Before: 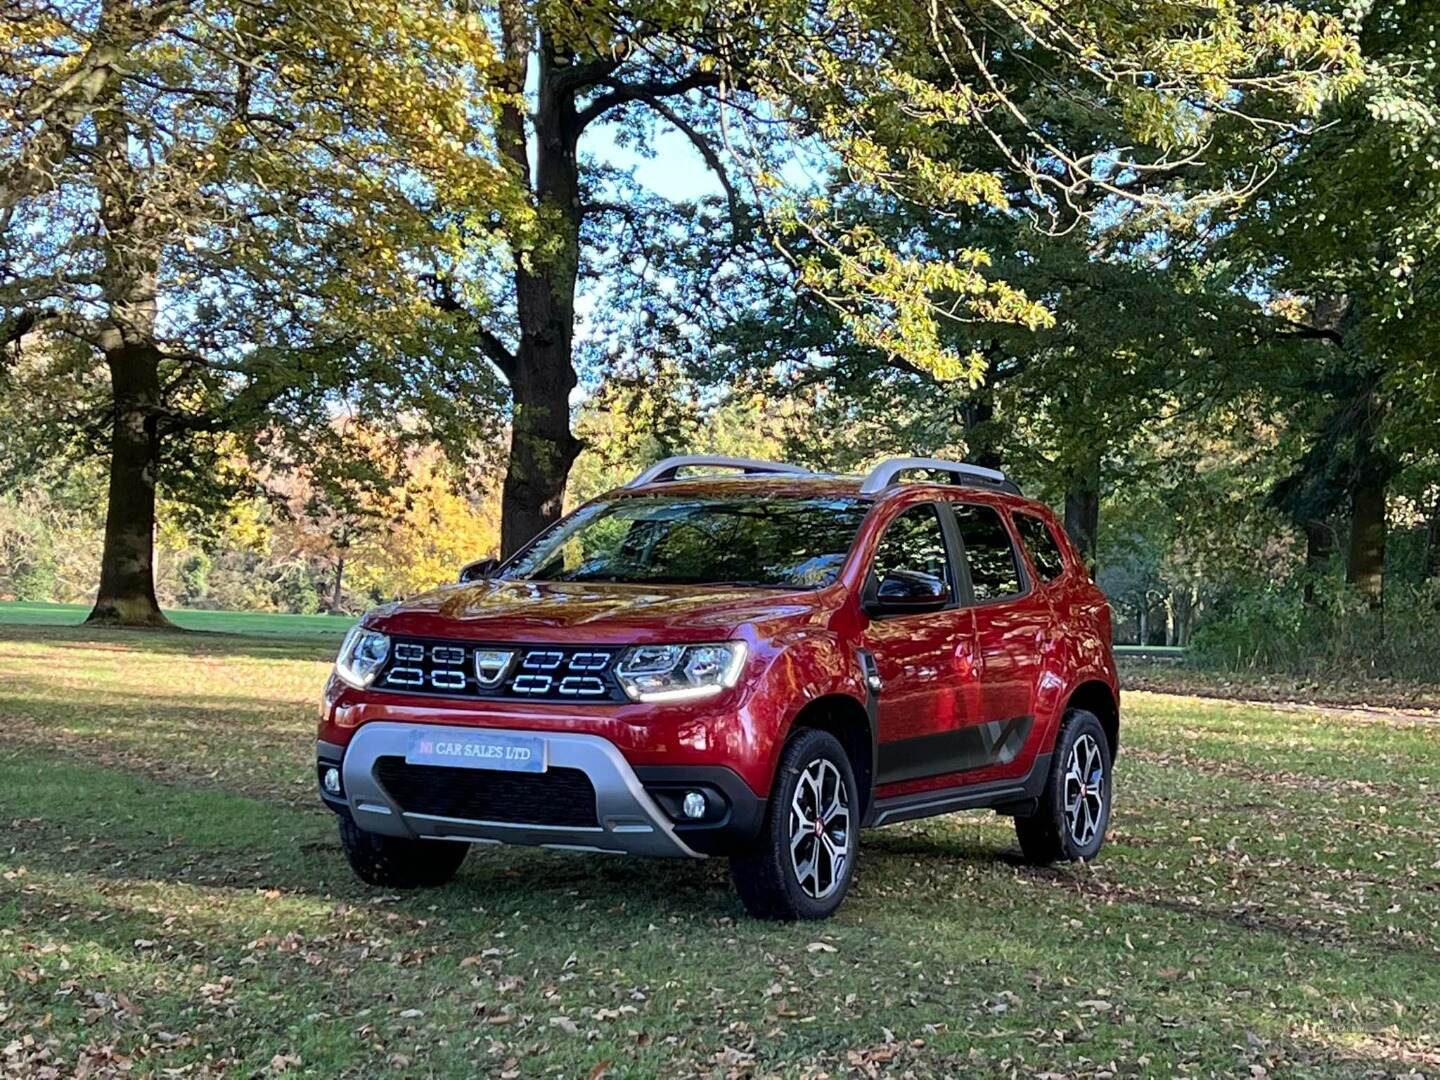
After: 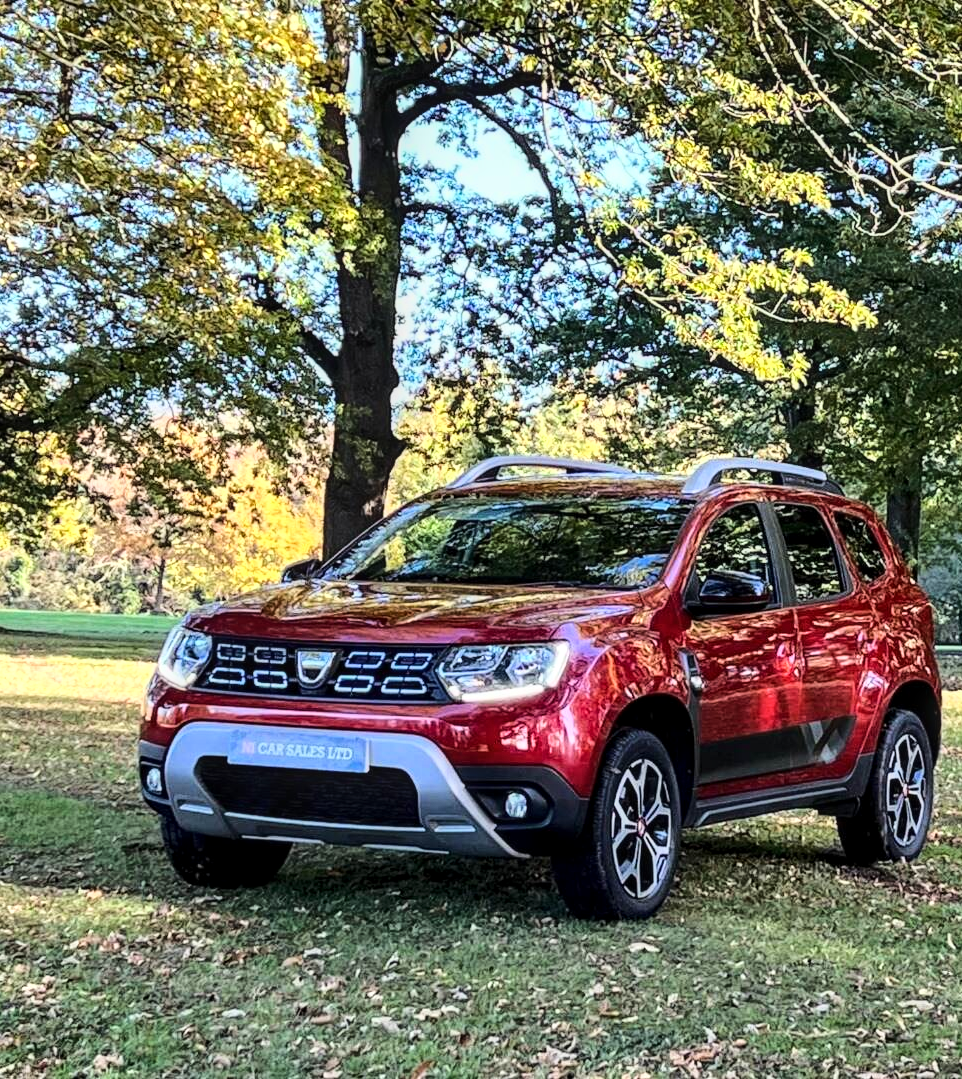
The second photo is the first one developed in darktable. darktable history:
local contrast: on, module defaults
exposure: exposure -0.157 EV, compensate highlight preservation false
crop and rotate: left 12.419%, right 20.735%
base curve: curves: ch0 [(0, 0) (0.028, 0.03) (0.121, 0.232) (0.46, 0.748) (0.859, 0.968) (1, 1)], preserve colors average RGB
